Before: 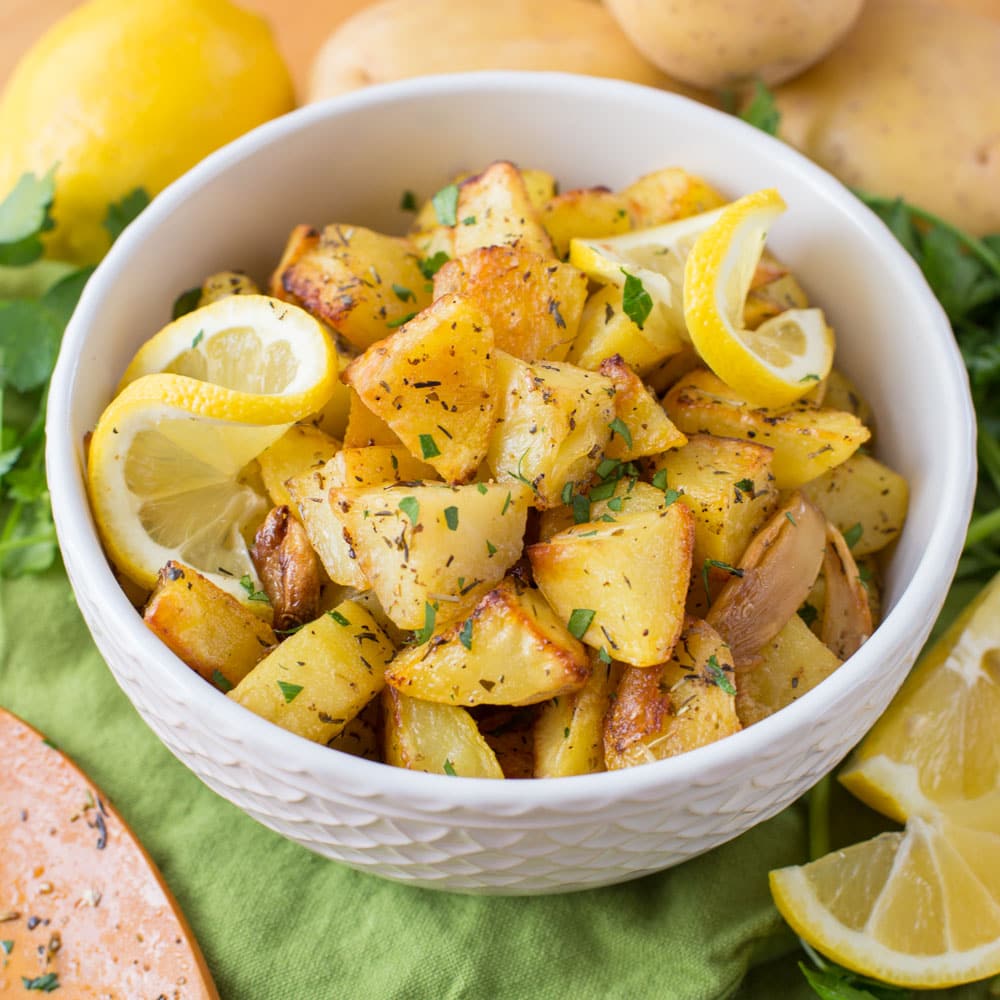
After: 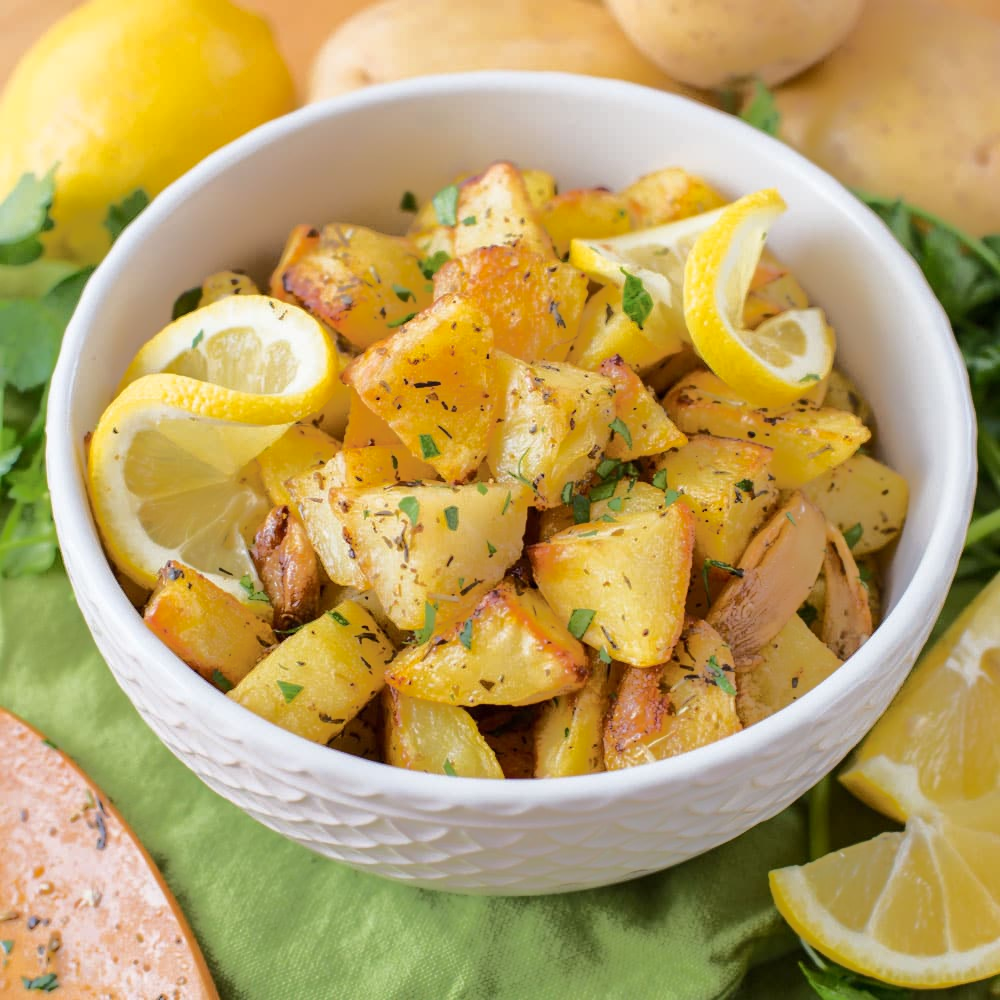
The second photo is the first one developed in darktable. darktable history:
tone curve: curves: ch0 [(0, 0) (0.003, 0.005) (0.011, 0.012) (0.025, 0.026) (0.044, 0.046) (0.069, 0.071) (0.1, 0.098) (0.136, 0.135) (0.177, 0.178) (0.224, 0.217) (0.277, 0.274) (0.335, 0.335) (0.399, 0.442) (0.468, 0.543) (0.543, 0.6) (0.623, 0.628) (0.709, 0.679) (0.801, 0.782) (0.898, 0.904) (1, 1)], color space Lab, independent channels, preserve colors none
